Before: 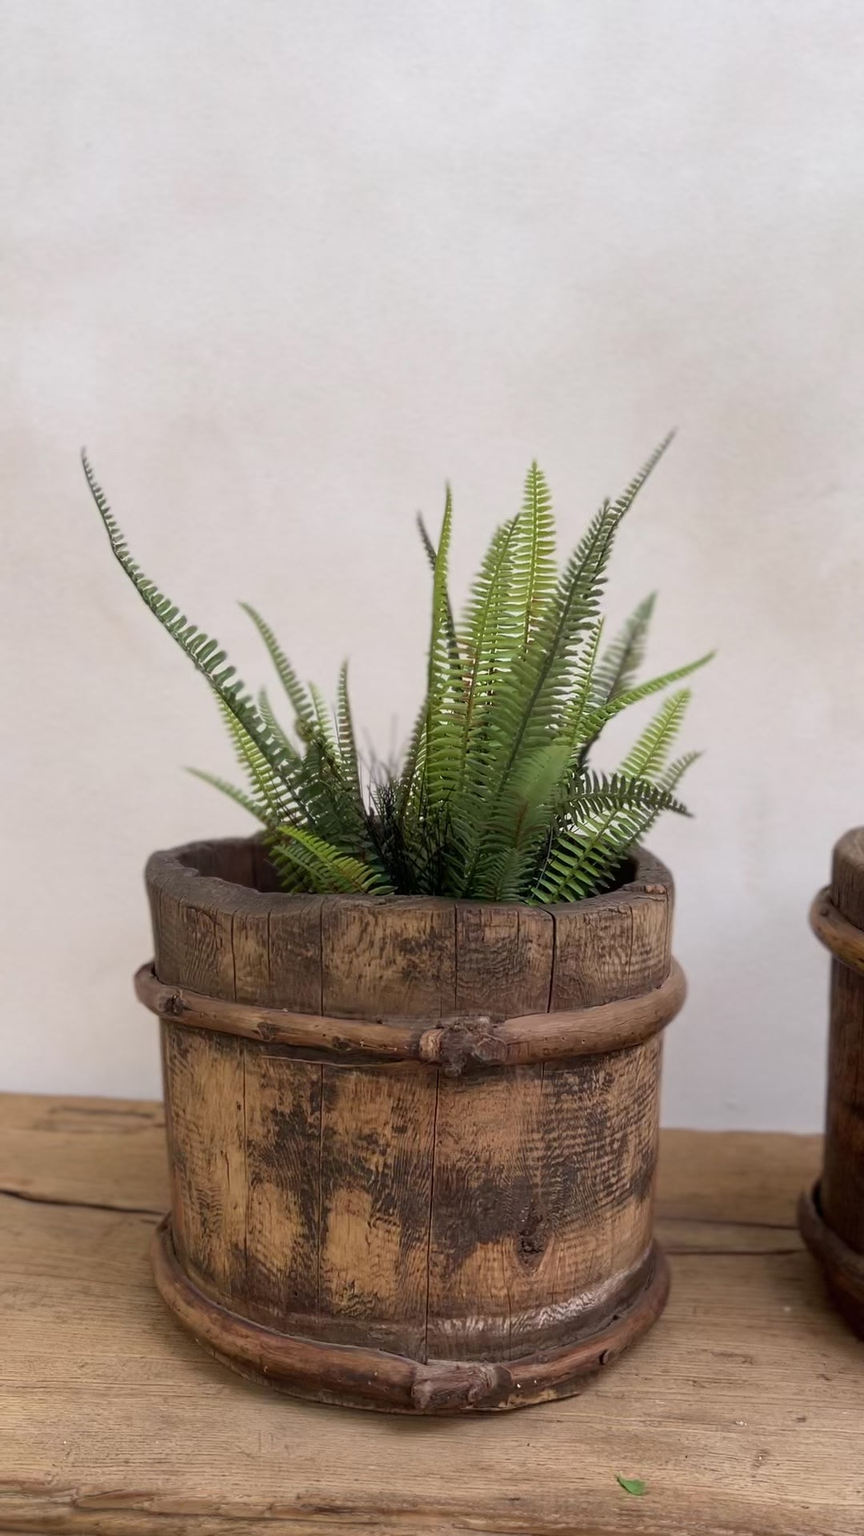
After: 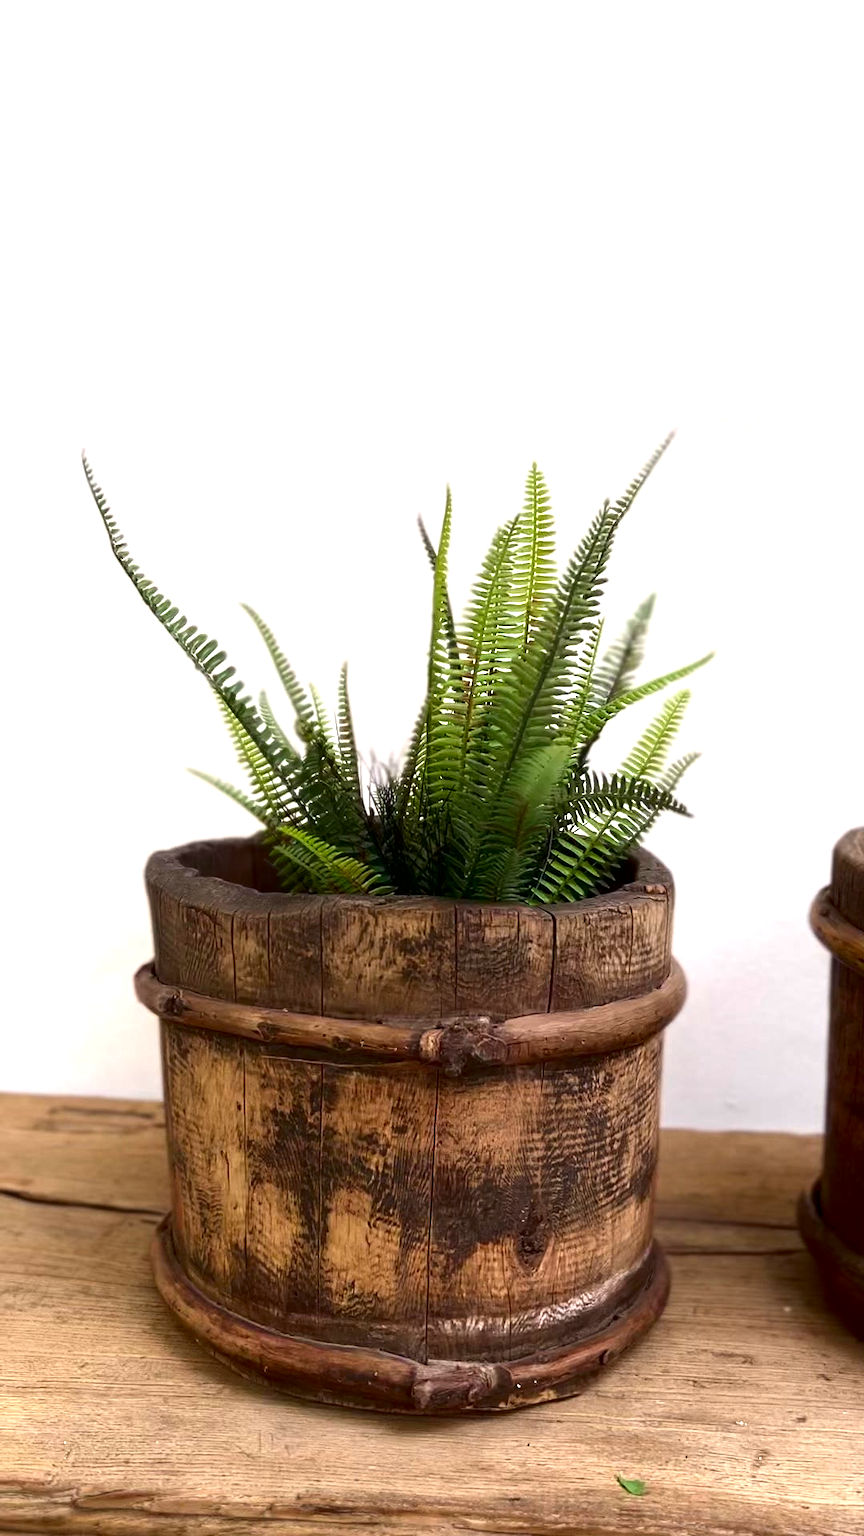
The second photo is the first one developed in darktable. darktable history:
white balance: red 1, blue 1
contrast brightness saturation: contrast 0.1, brightness -0.26, saturation 0.14
exposure: exposure 0.999 EV, compensate highlight preservation false
